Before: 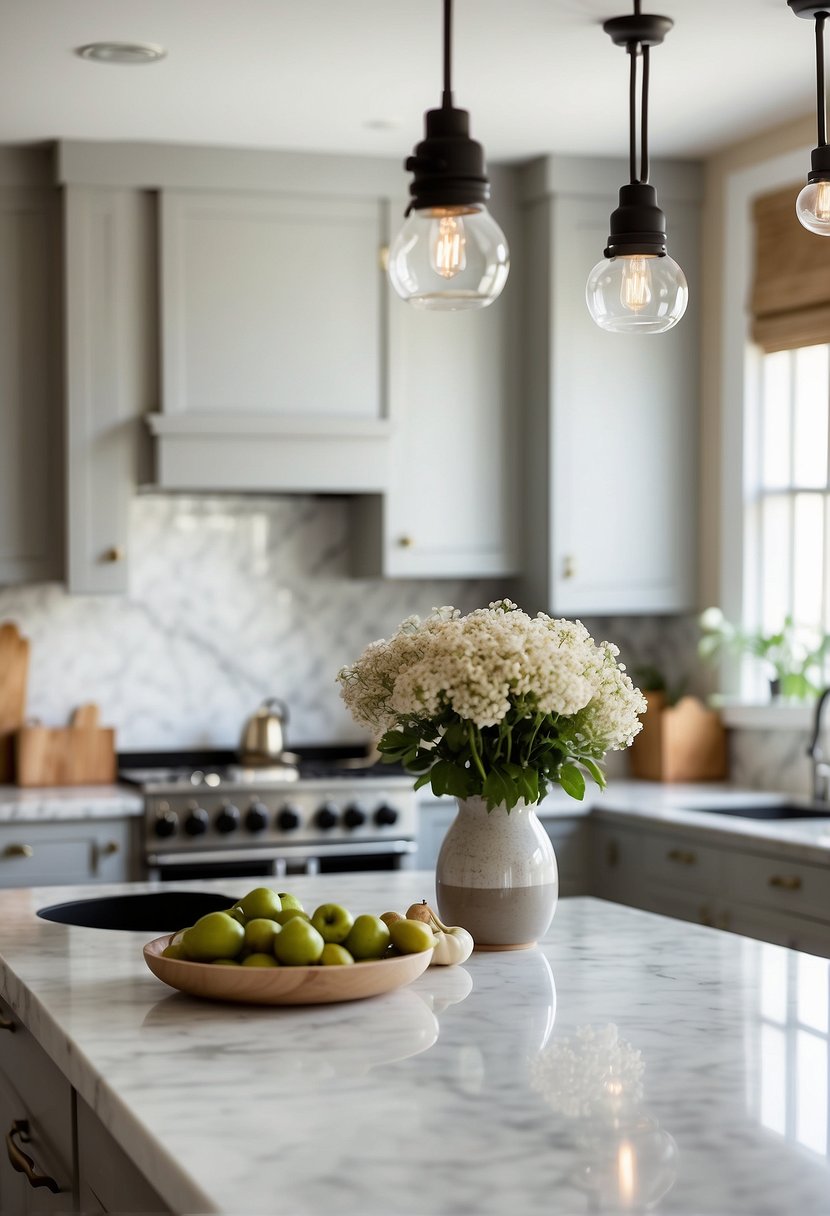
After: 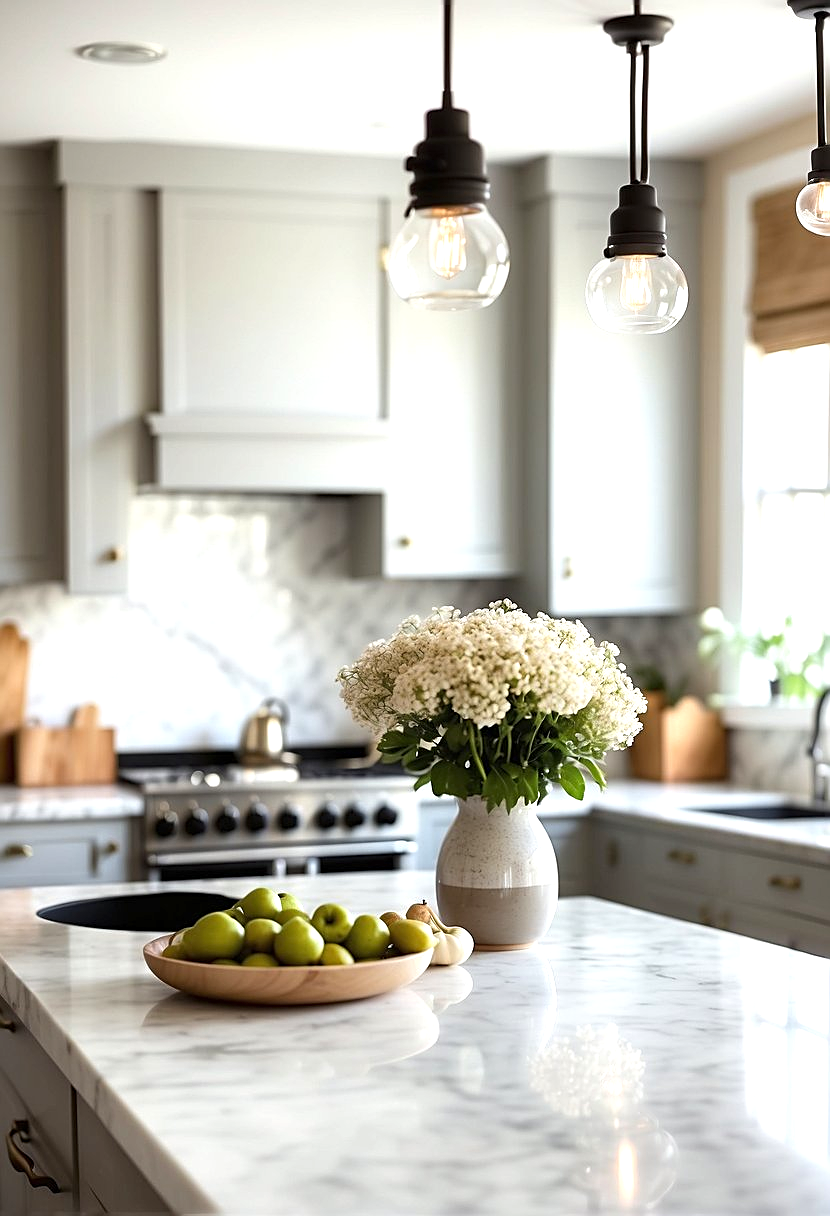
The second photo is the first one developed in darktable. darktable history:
exposure: black level correction 0, exposure 0.702 EV, compensate highlight preservation false
sharpen: on, module defaults
